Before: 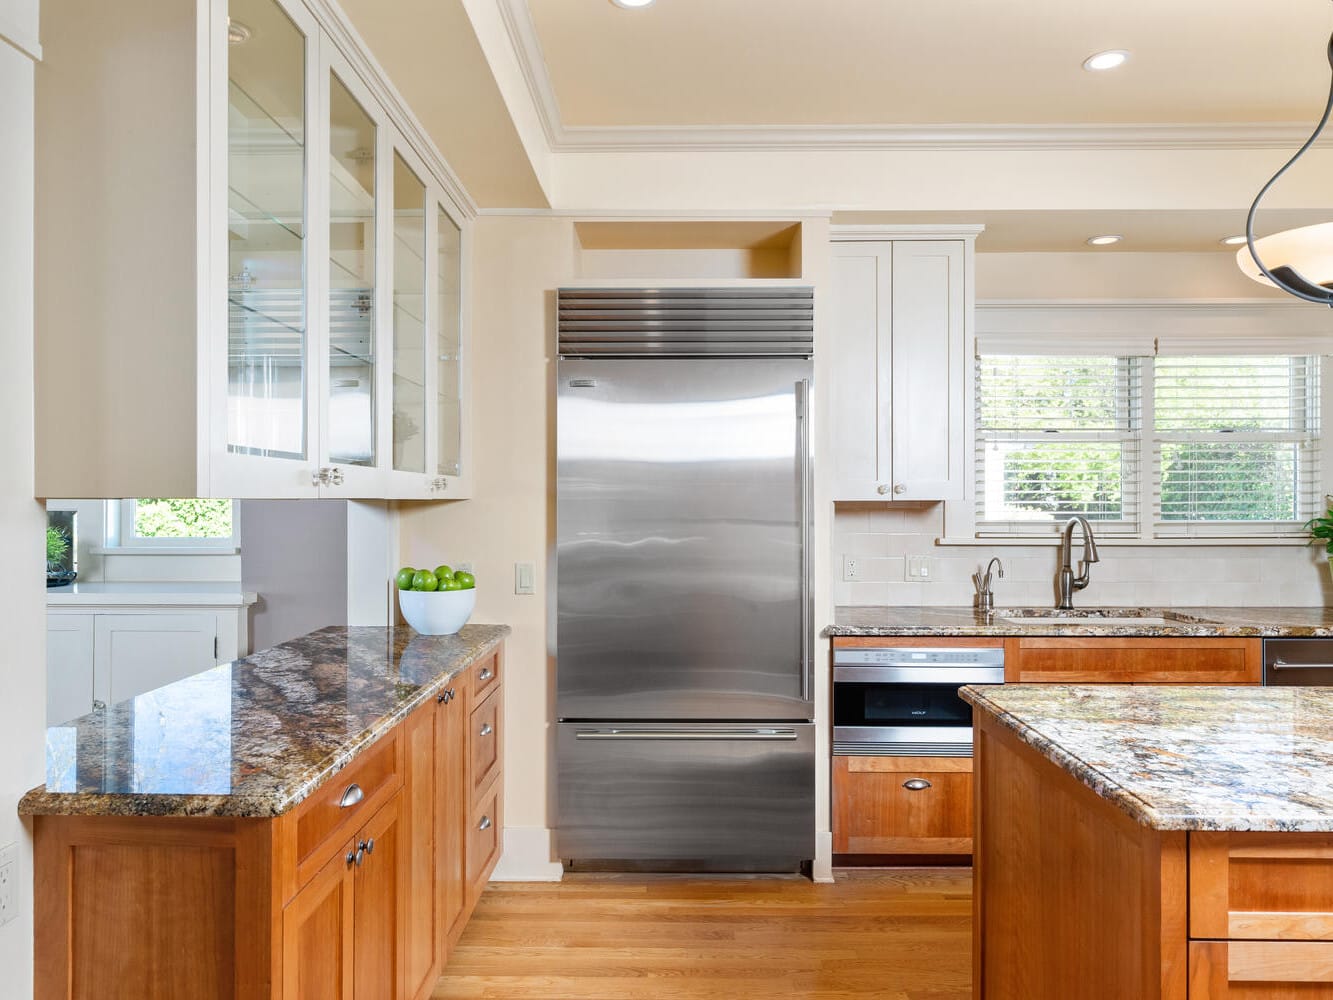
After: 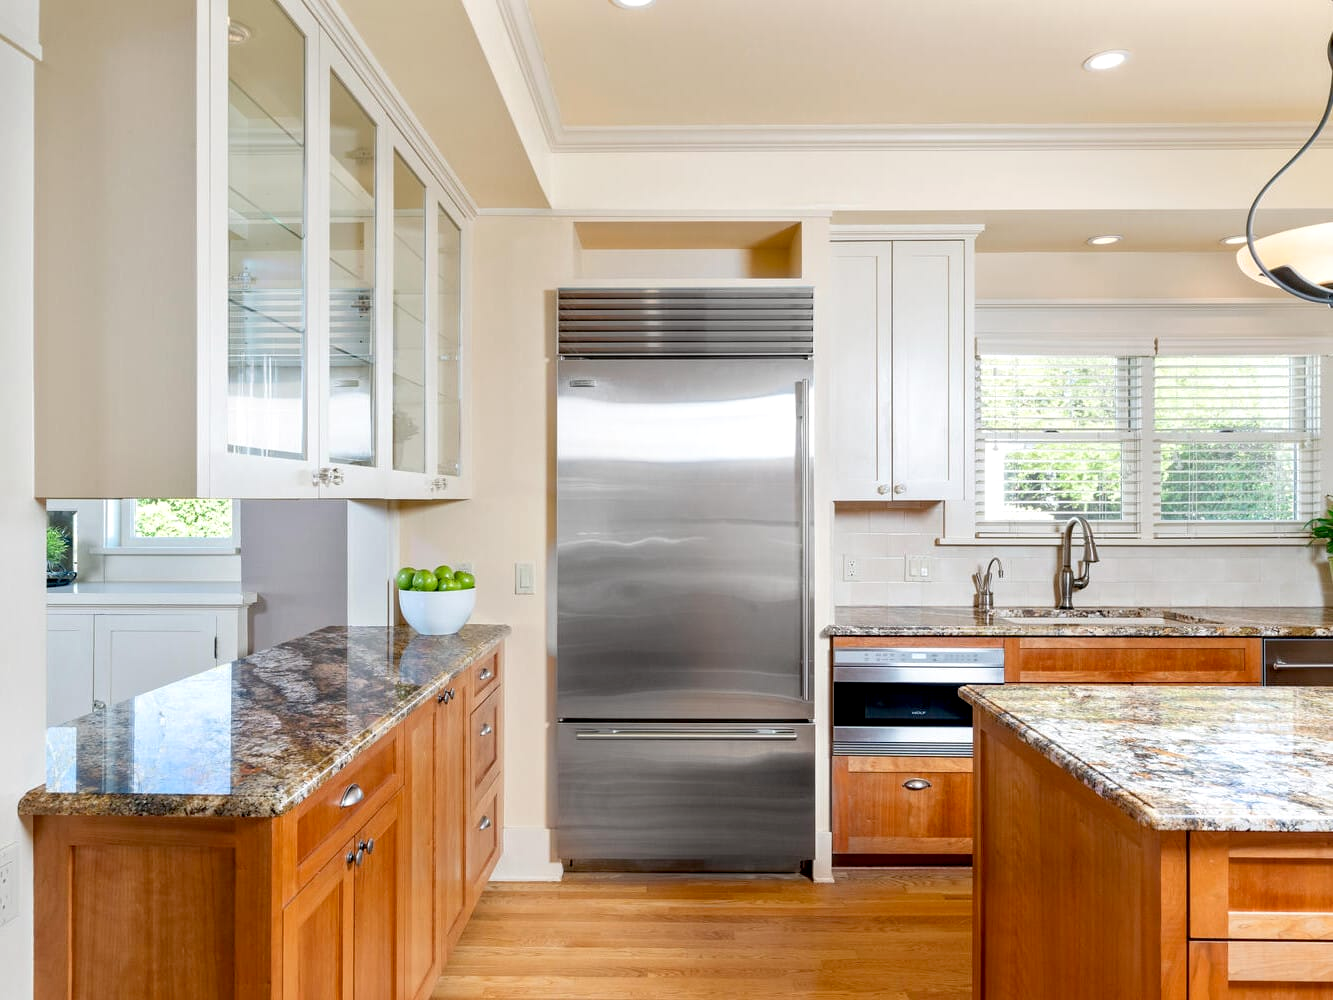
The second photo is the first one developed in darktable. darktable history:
exposure: black level correction 0.007, exposure 0.092 EV, compensate highlight preservation false
